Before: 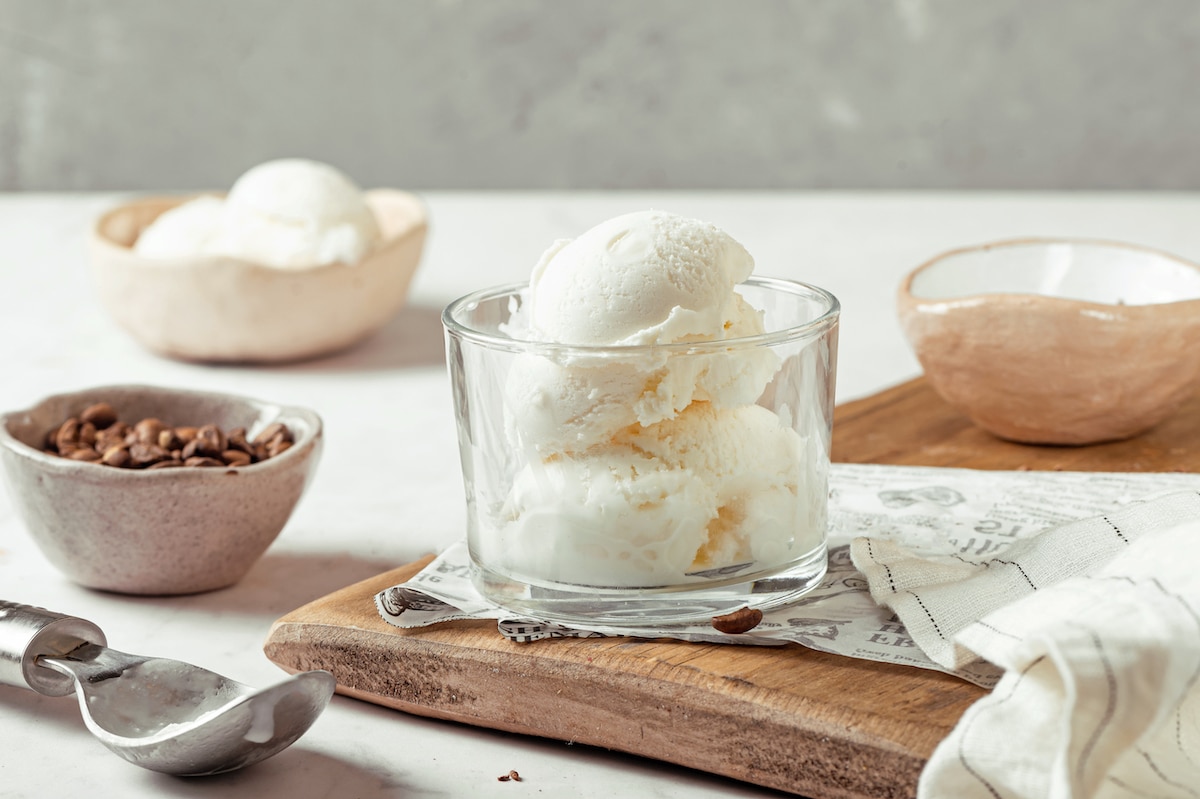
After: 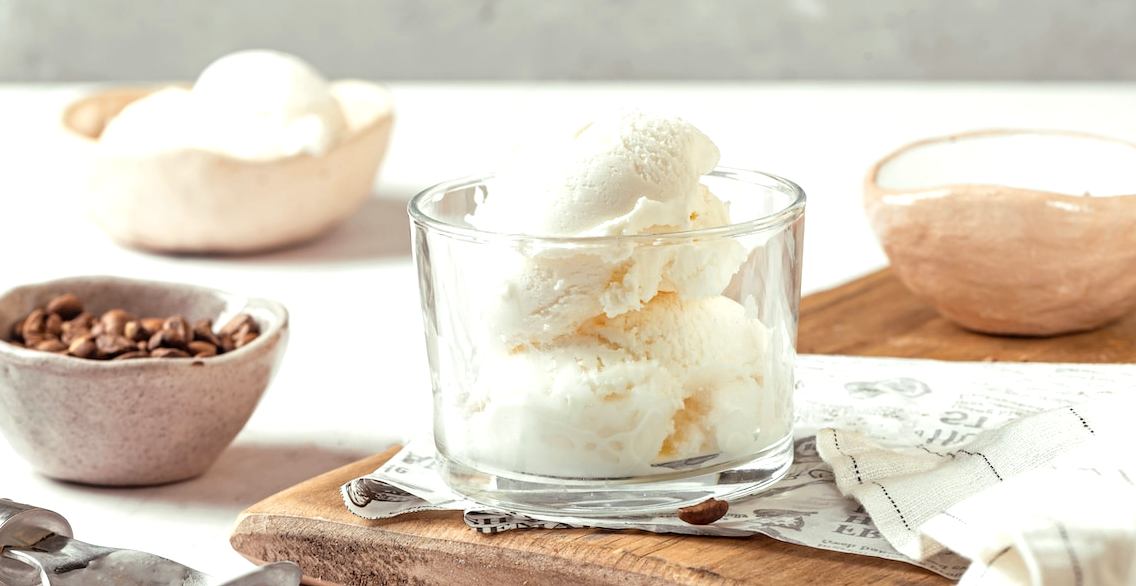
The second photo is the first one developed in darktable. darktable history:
crop and rotate: left 2.88%, top 13.702%, right 2.396%, bottom 12.874%
tone equalizer: -8 EV -0.383 EV, -7 EV -0.368 EV, -6 EV -0.372 EV, -5 EV -0.219 EV, -3 EV 0.208 EV, -2 EV 0.327 EV, -1 EV 0.38 EV, +0 EV 0.399 EV, smoothing diameter 24.85%, edges refinement/feathering 8.64, preserve details guided filter
